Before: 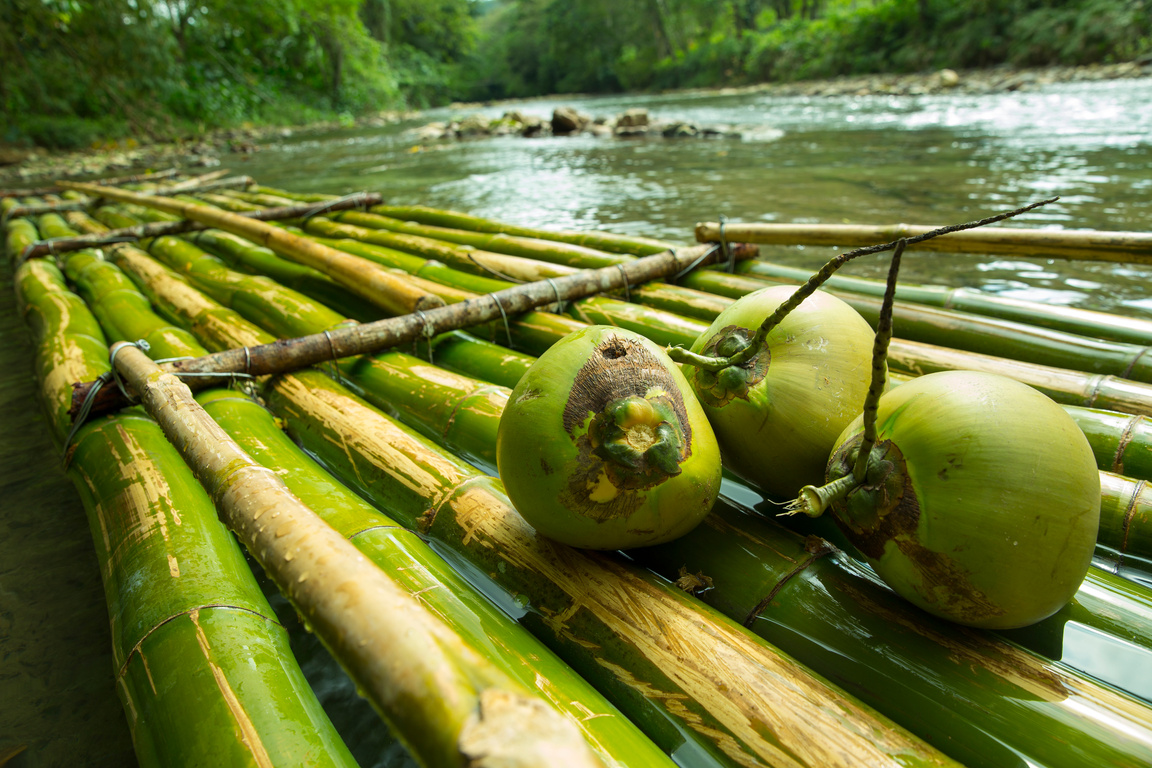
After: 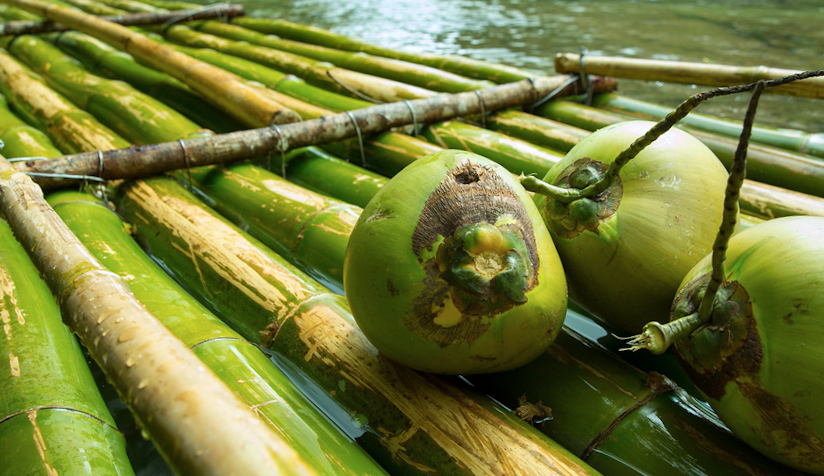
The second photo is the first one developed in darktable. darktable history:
crop and rotate: angle -3.37°, left 9.79%, top 20.73%, right 12.42%, bottom 11.82%
shadows and highlights: shadows 5, soften with gaussian
color correction: highlights a* -0.772, highlights b* -8.92
tone equalizer: on, module defaults
